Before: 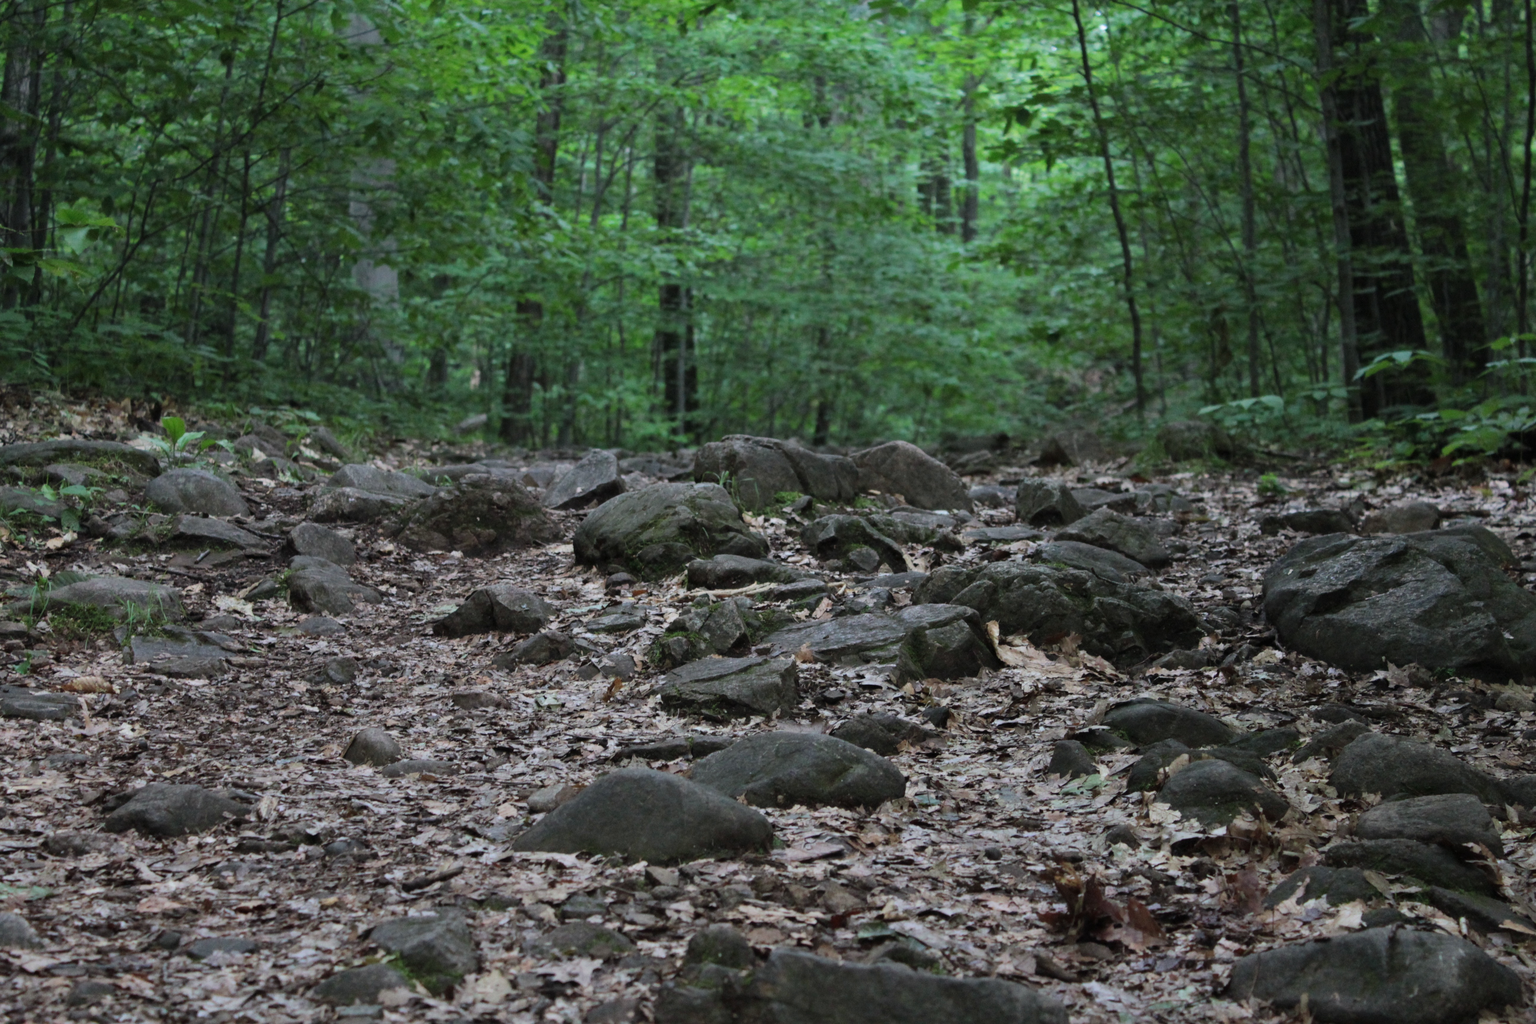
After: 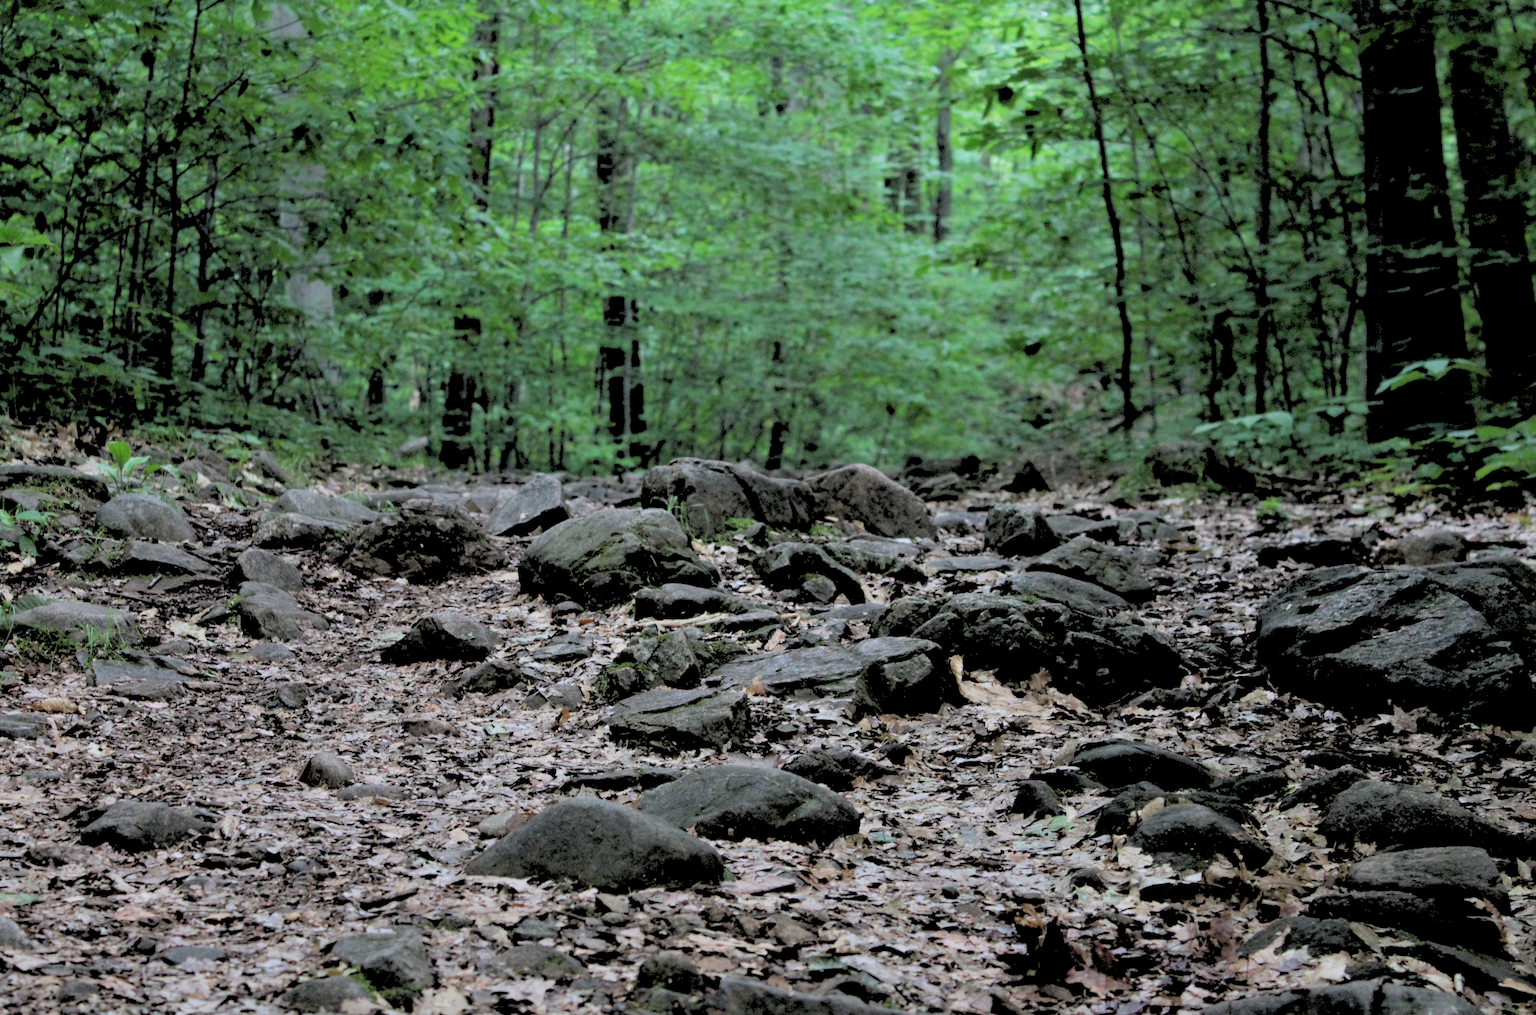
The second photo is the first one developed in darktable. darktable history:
rotate and perspective: rotation 0.062°, lens shift (vertical) 0.115, lens shift (horizontal) -0.133, crop left 0.047, crop right 0.94, crop top 0.061, crop bottom 0.94
rgb levels: levels [[0.027, 0.429, 0.996], [0, 0.5, 1], [0, 0.5, 1]]
